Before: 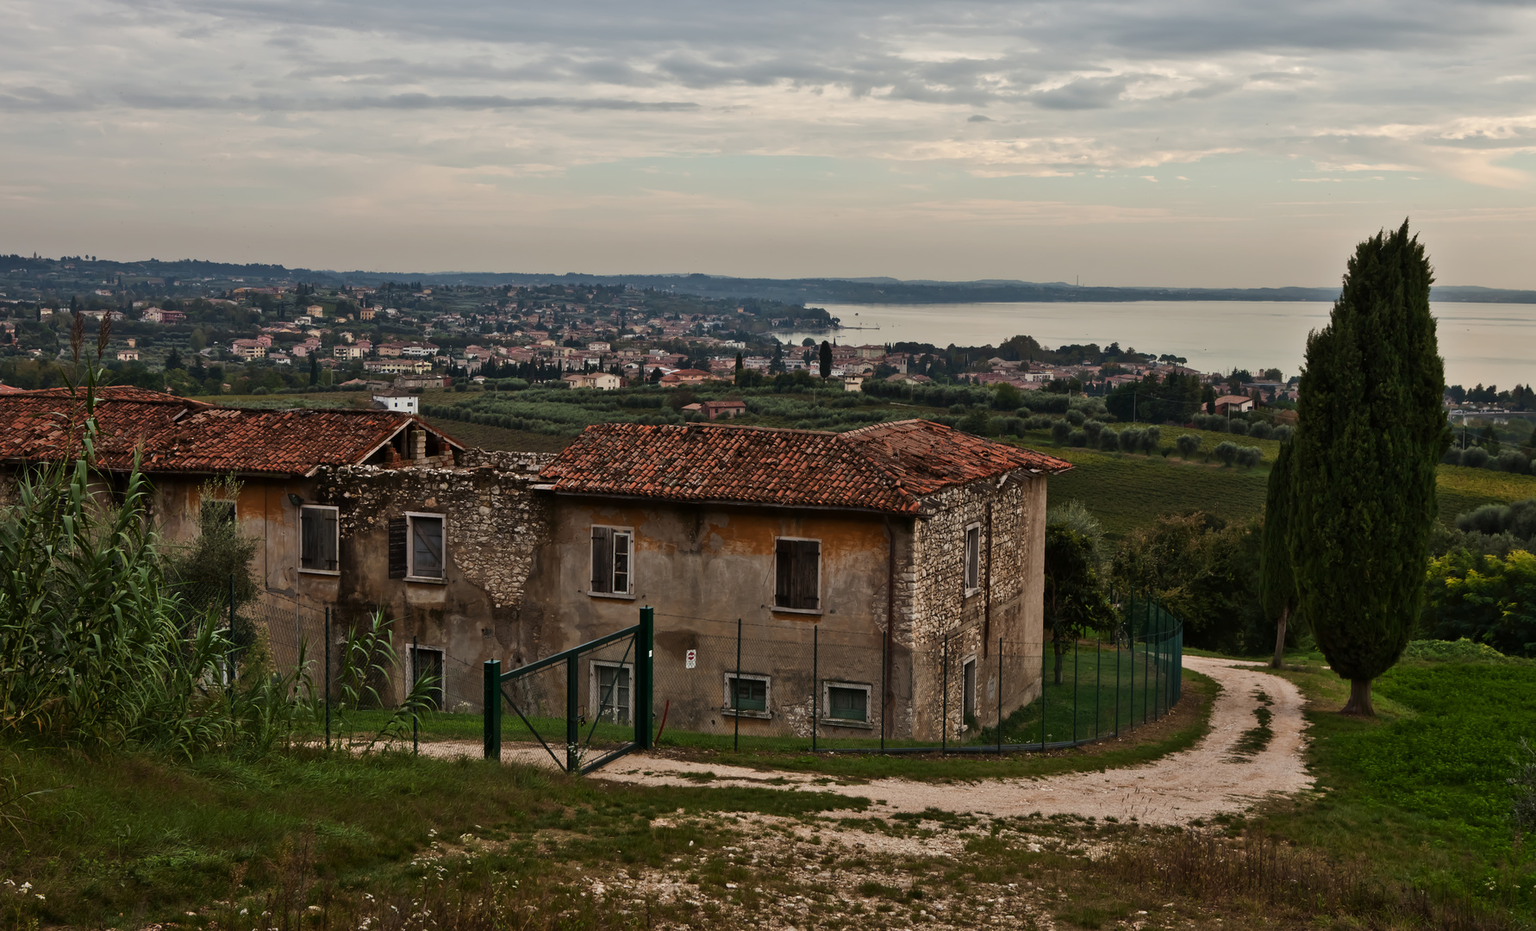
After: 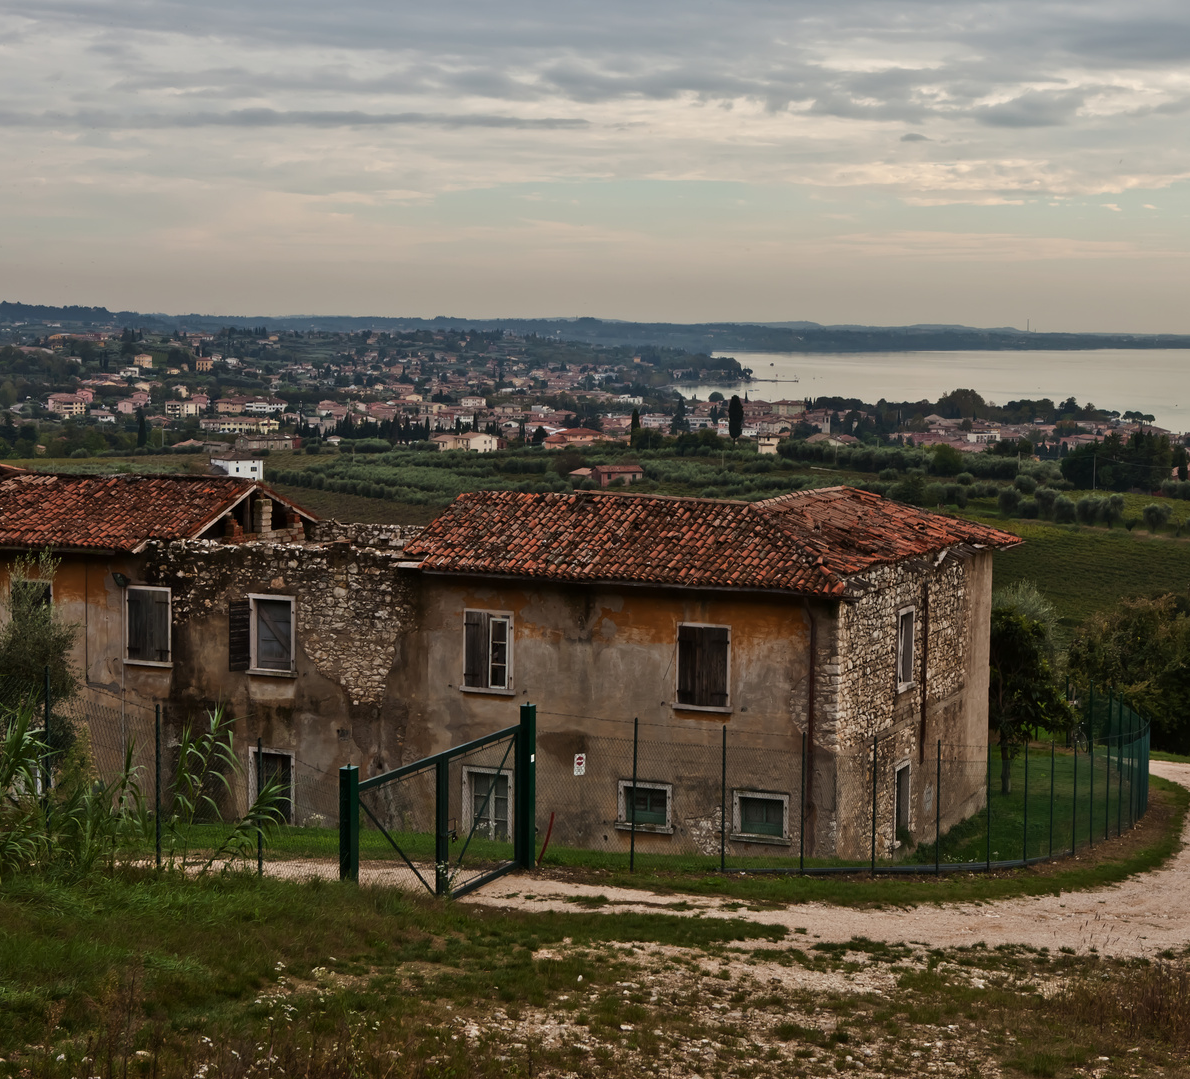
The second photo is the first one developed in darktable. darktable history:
crop and rotate: left 12.482%, right 20.685%
